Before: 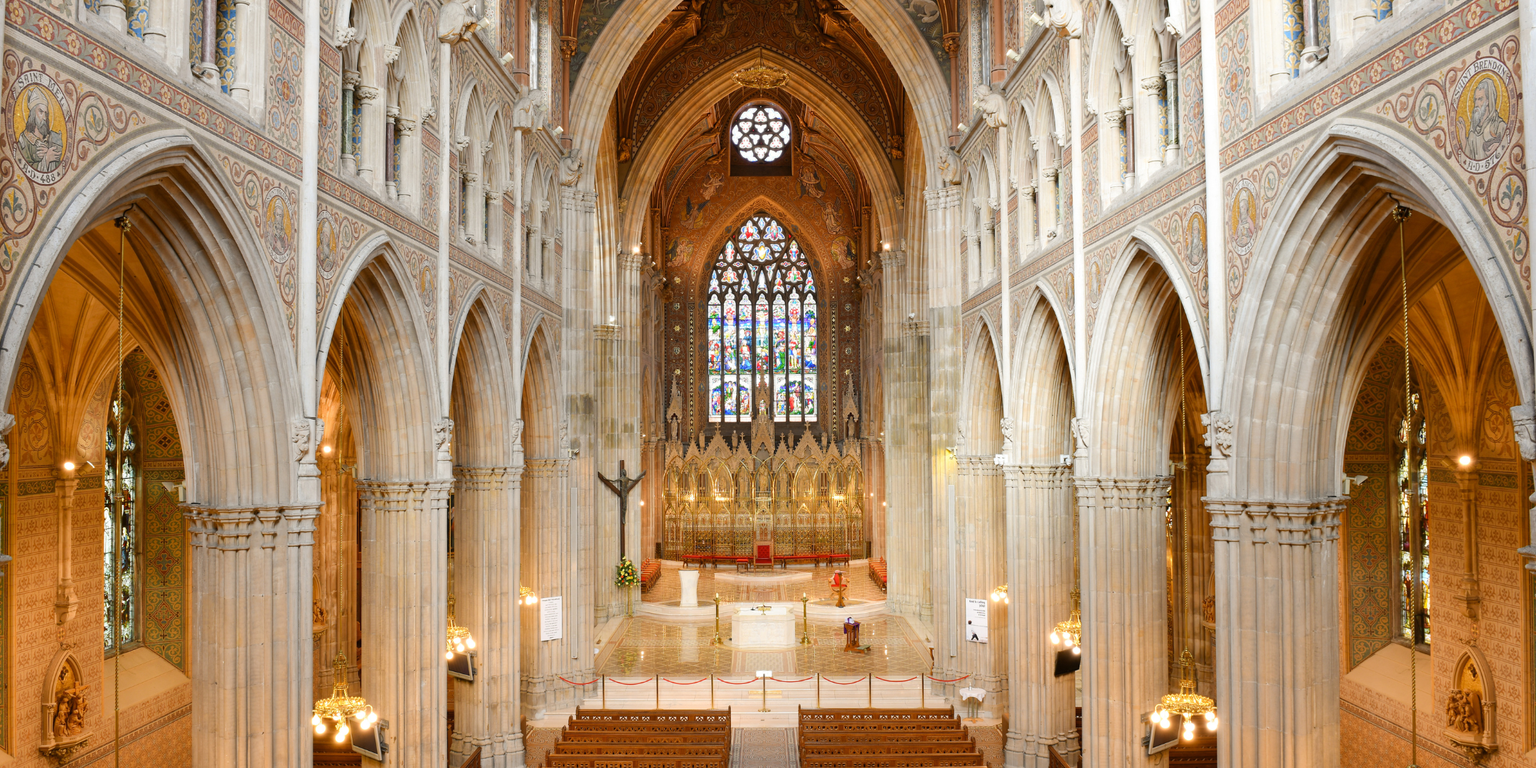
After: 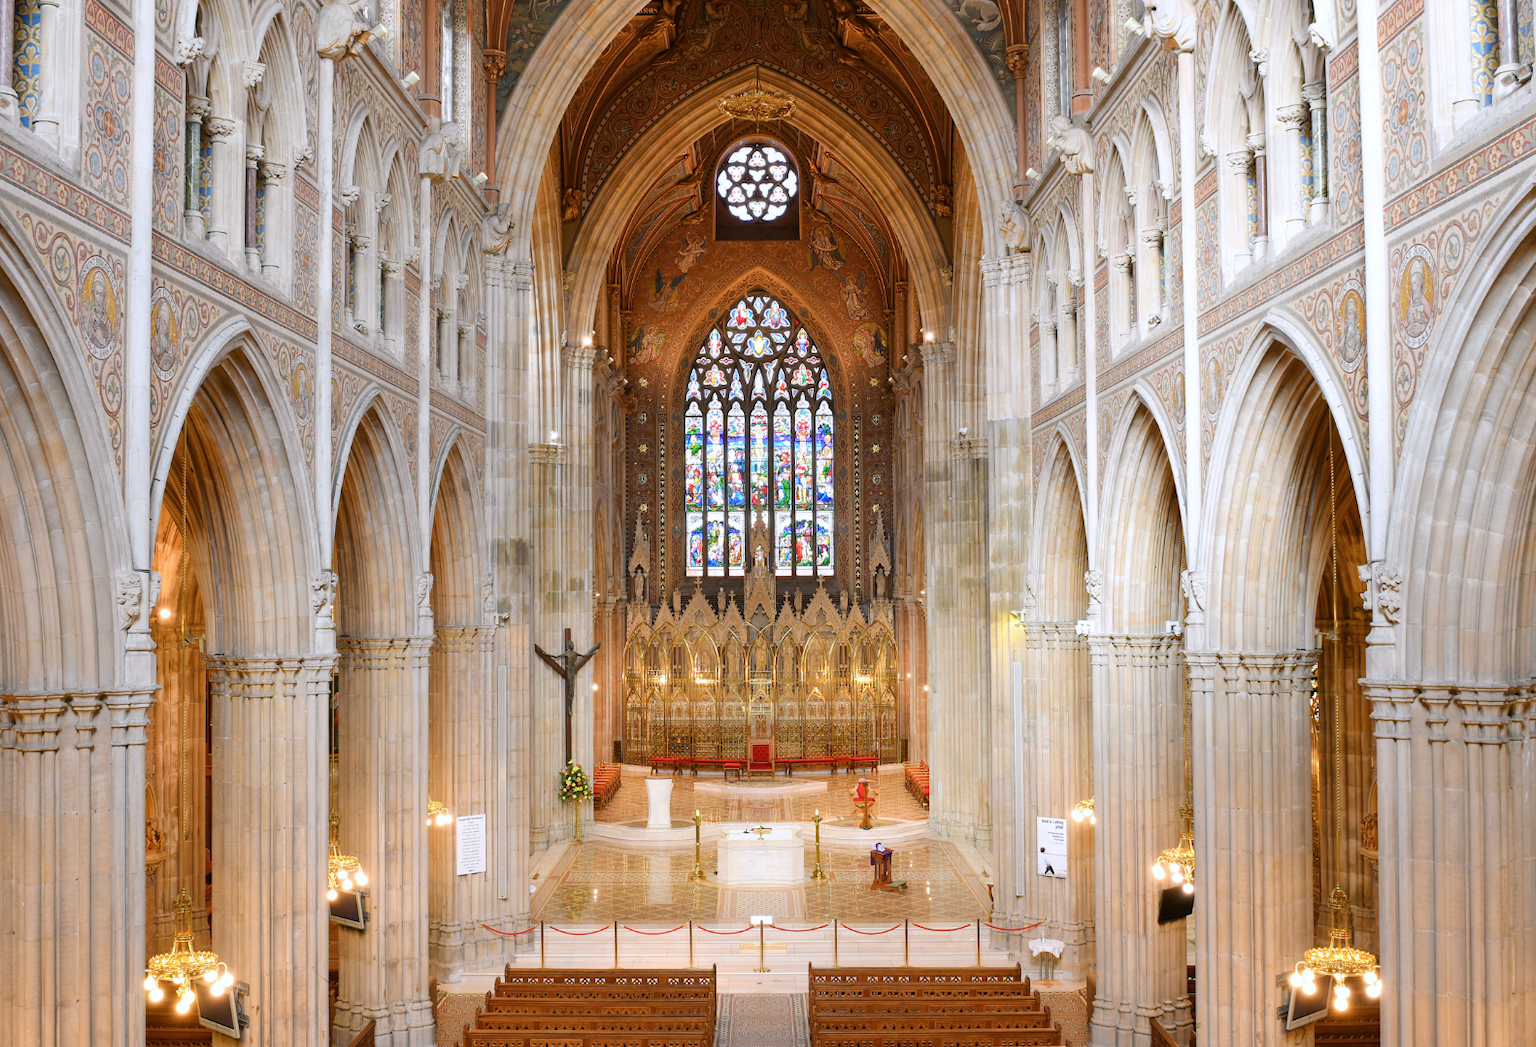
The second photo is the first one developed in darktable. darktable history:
crop: left 13.443%, right 13.31%
color calibration: illuminant as shot in camera, x 0.358, y 0.373, temperature 4628.91 K
